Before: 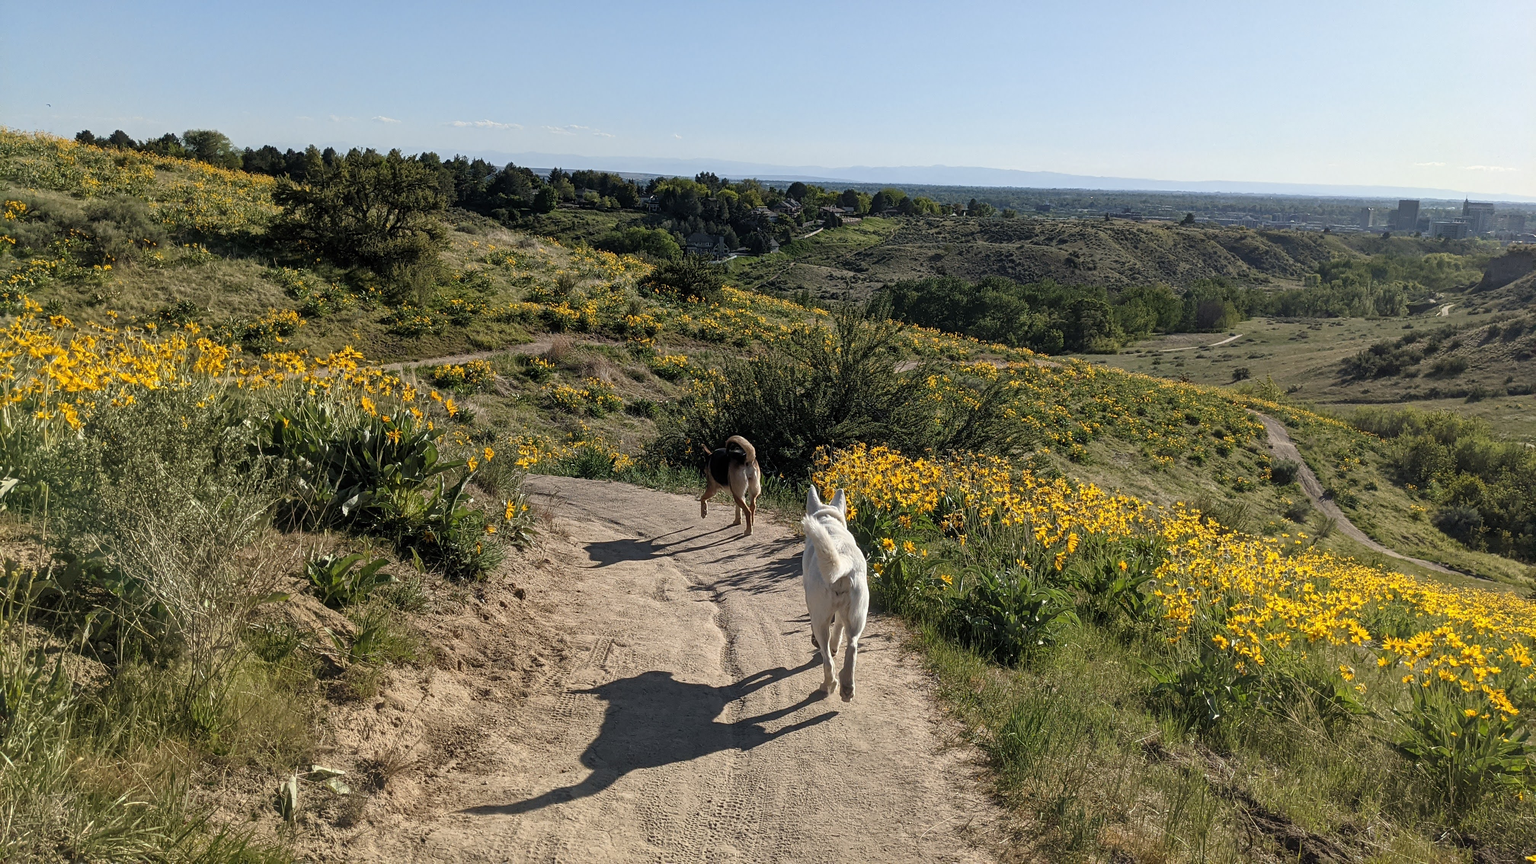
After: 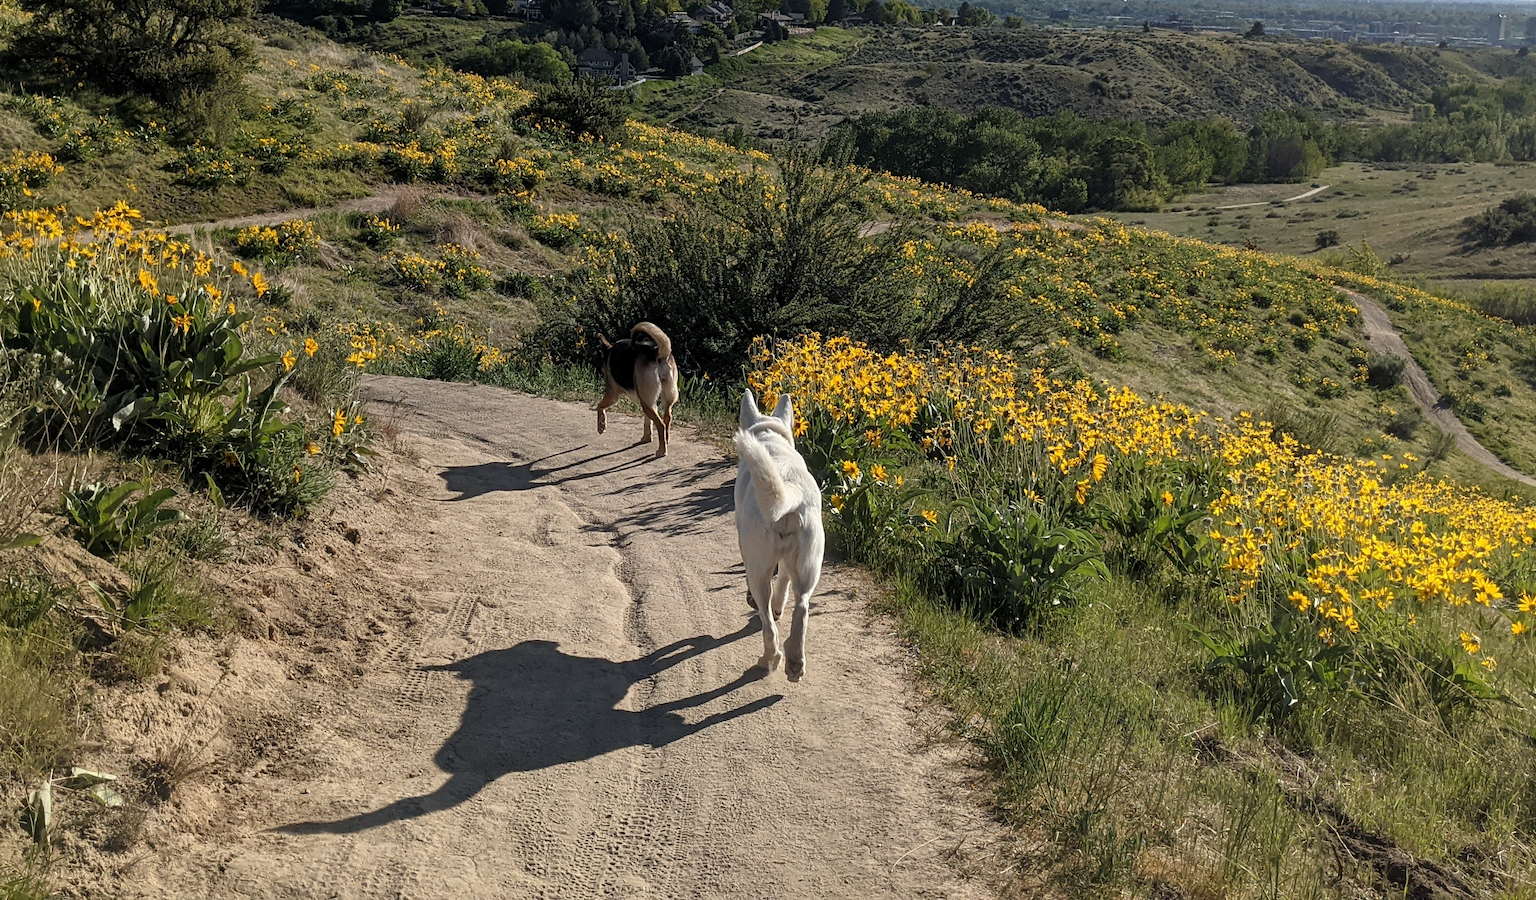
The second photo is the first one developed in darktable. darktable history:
exposure: black level correction 0.001, compensate highlight preservation false
crop: left 16.871%, top 22.857%, right 9.116%
